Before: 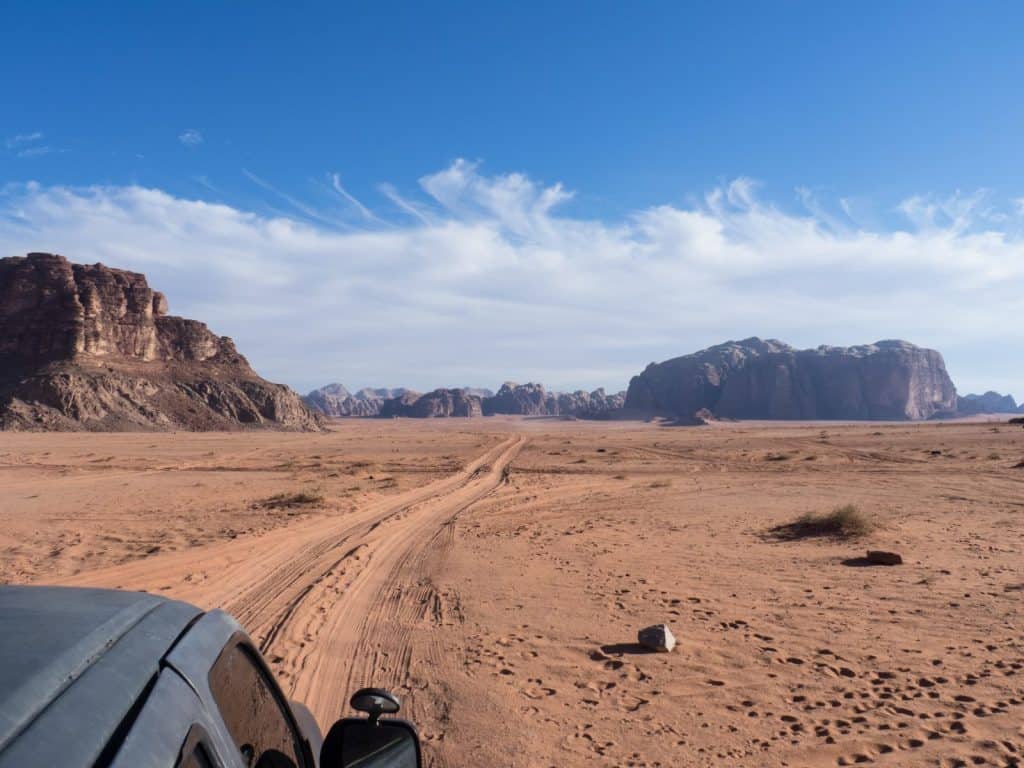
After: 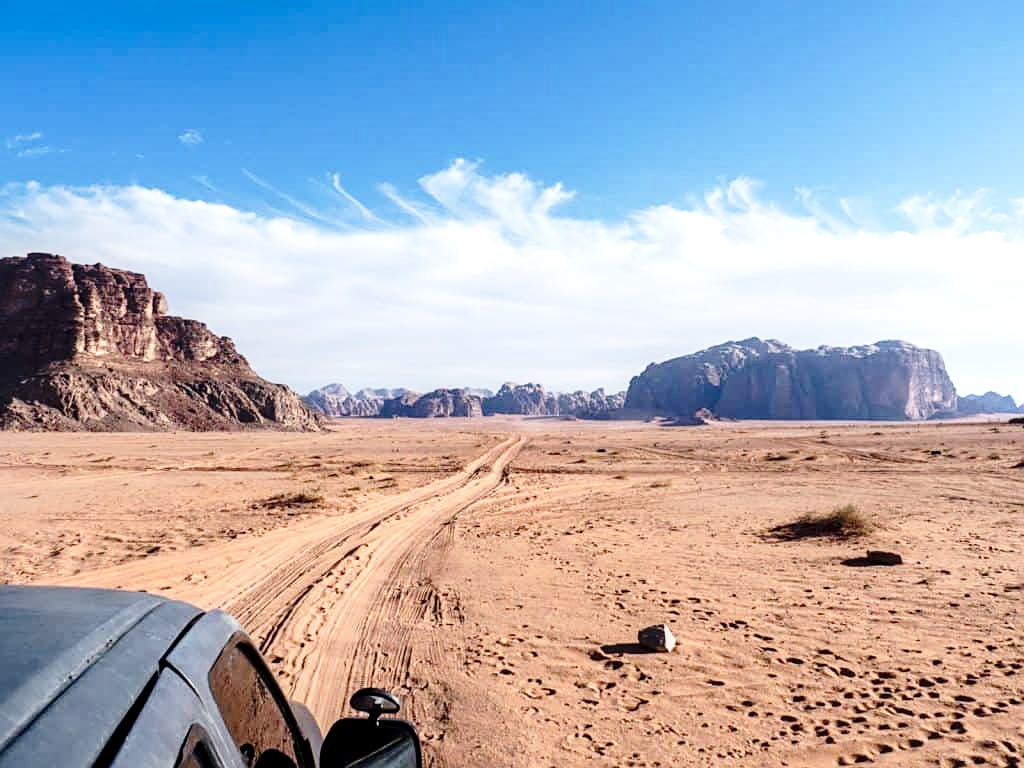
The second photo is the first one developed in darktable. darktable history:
exposure: exposure 0.078 EV, compensate highlight preservation false
local contrast: shadows 94%
sharpen: on, module defaults
base curve: curves: ch0 [(0, 0) (0.036, 0.037) (0.121, 0.228) (0.46, 0.76) (0.859, 0.983) (1, 1)], preserve colors none
